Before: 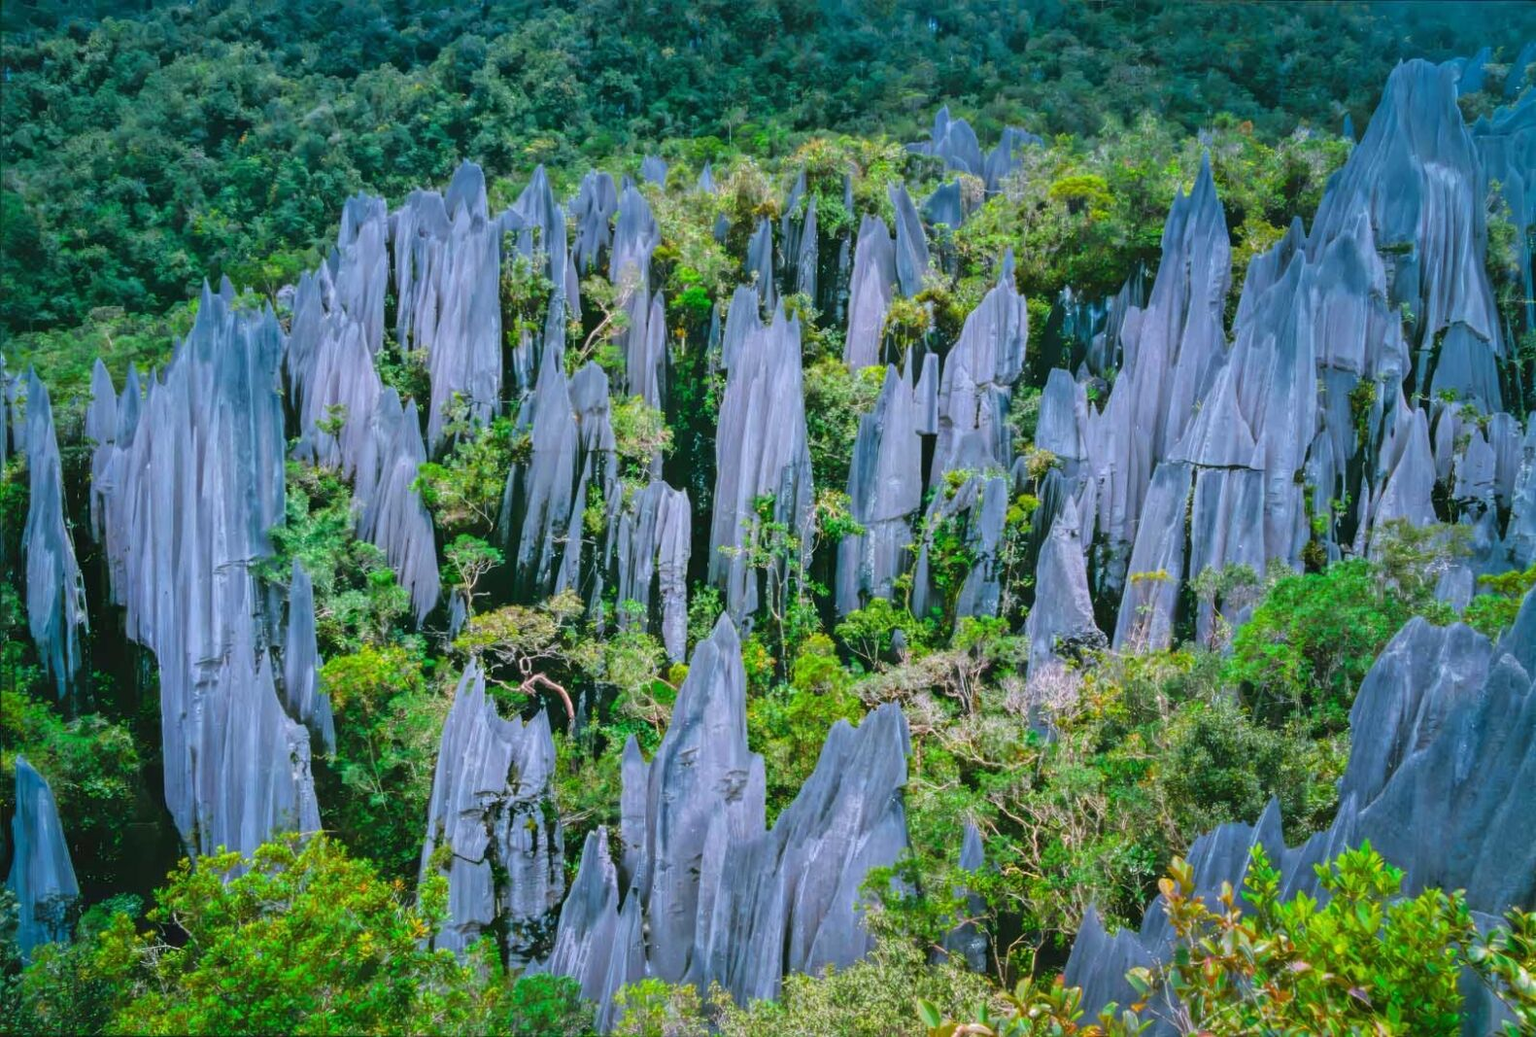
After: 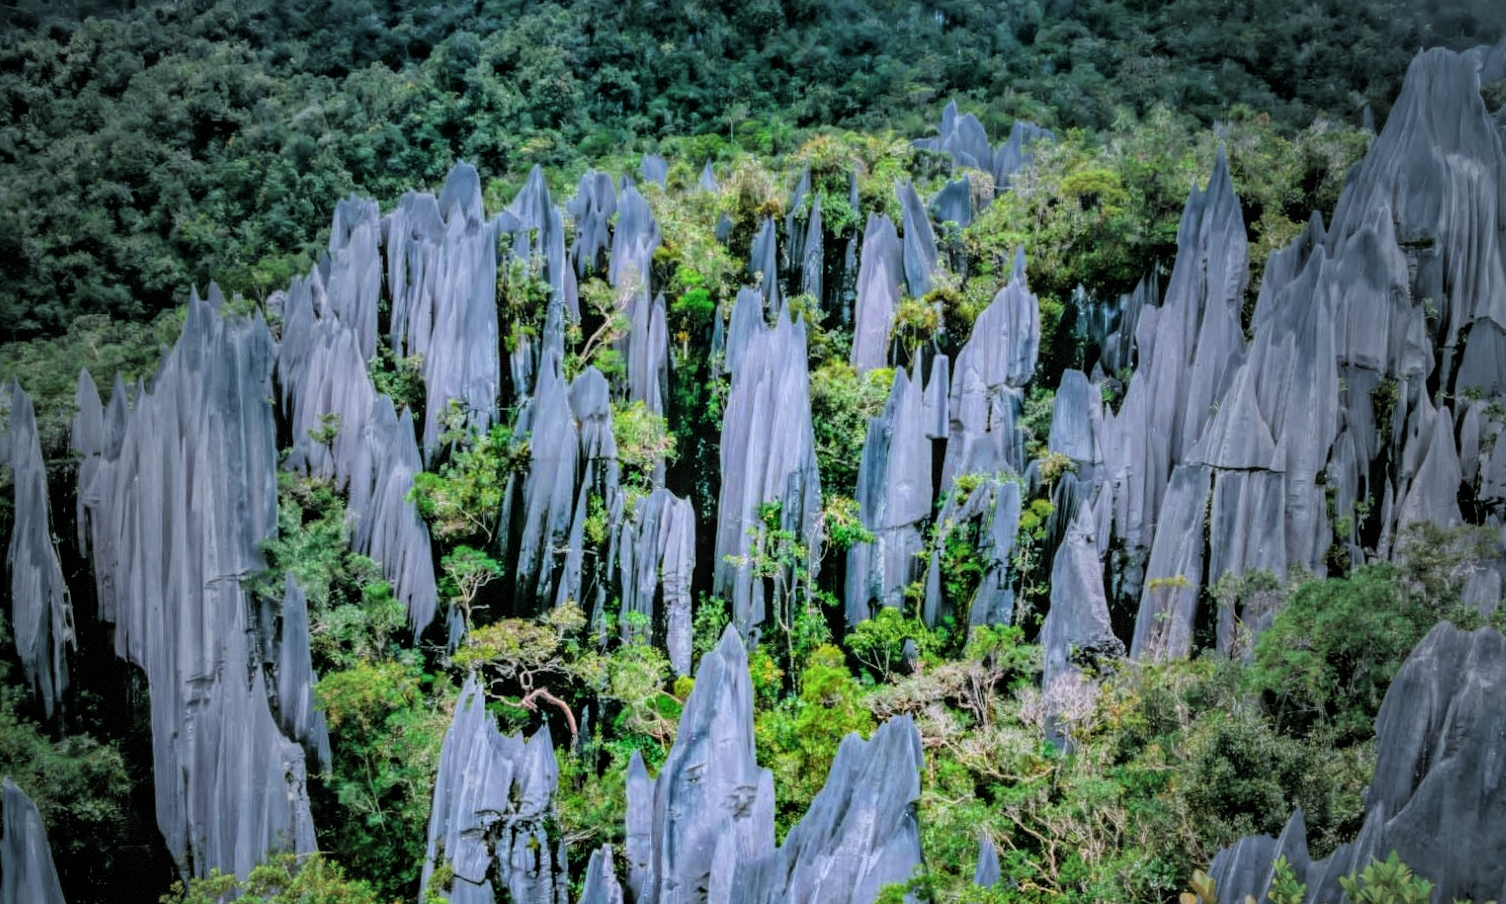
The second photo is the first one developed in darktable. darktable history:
local contrast: on, module defaults
vignetting: fall-off start 18.43%, fall-off radius 137.82%, center (-0.026, 0.396), width/height ratio 0.621, shape 0.587, dithering 8-bit output
filmic rgb: black relative exposure -5.07 EV, white relative exposure 3.2 EV, threshold 2.99 EV, hardness 3.42, contrast 1.192, highlights saturation mix -28.61%, enable highlight reconstruction true
crop and rotate: angle 0.537°, left 0.391%, right 2.985%, bottom 14.089%
contrast brightness saturation: contrast 0.053, brightness 0.066, saturation 0.015
